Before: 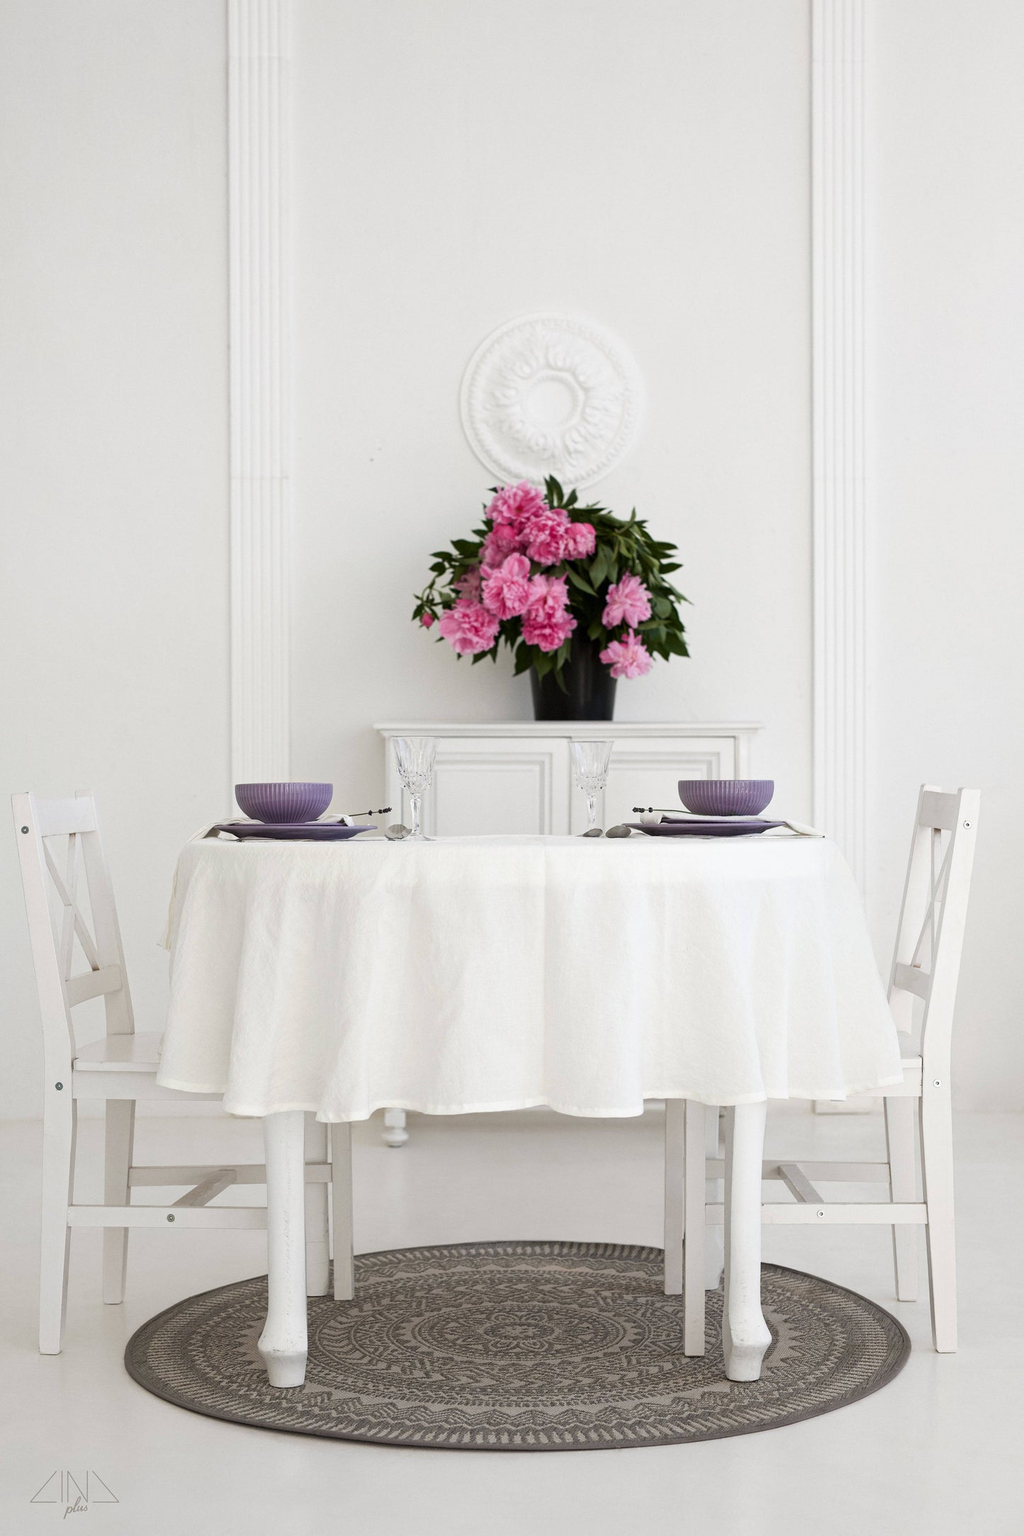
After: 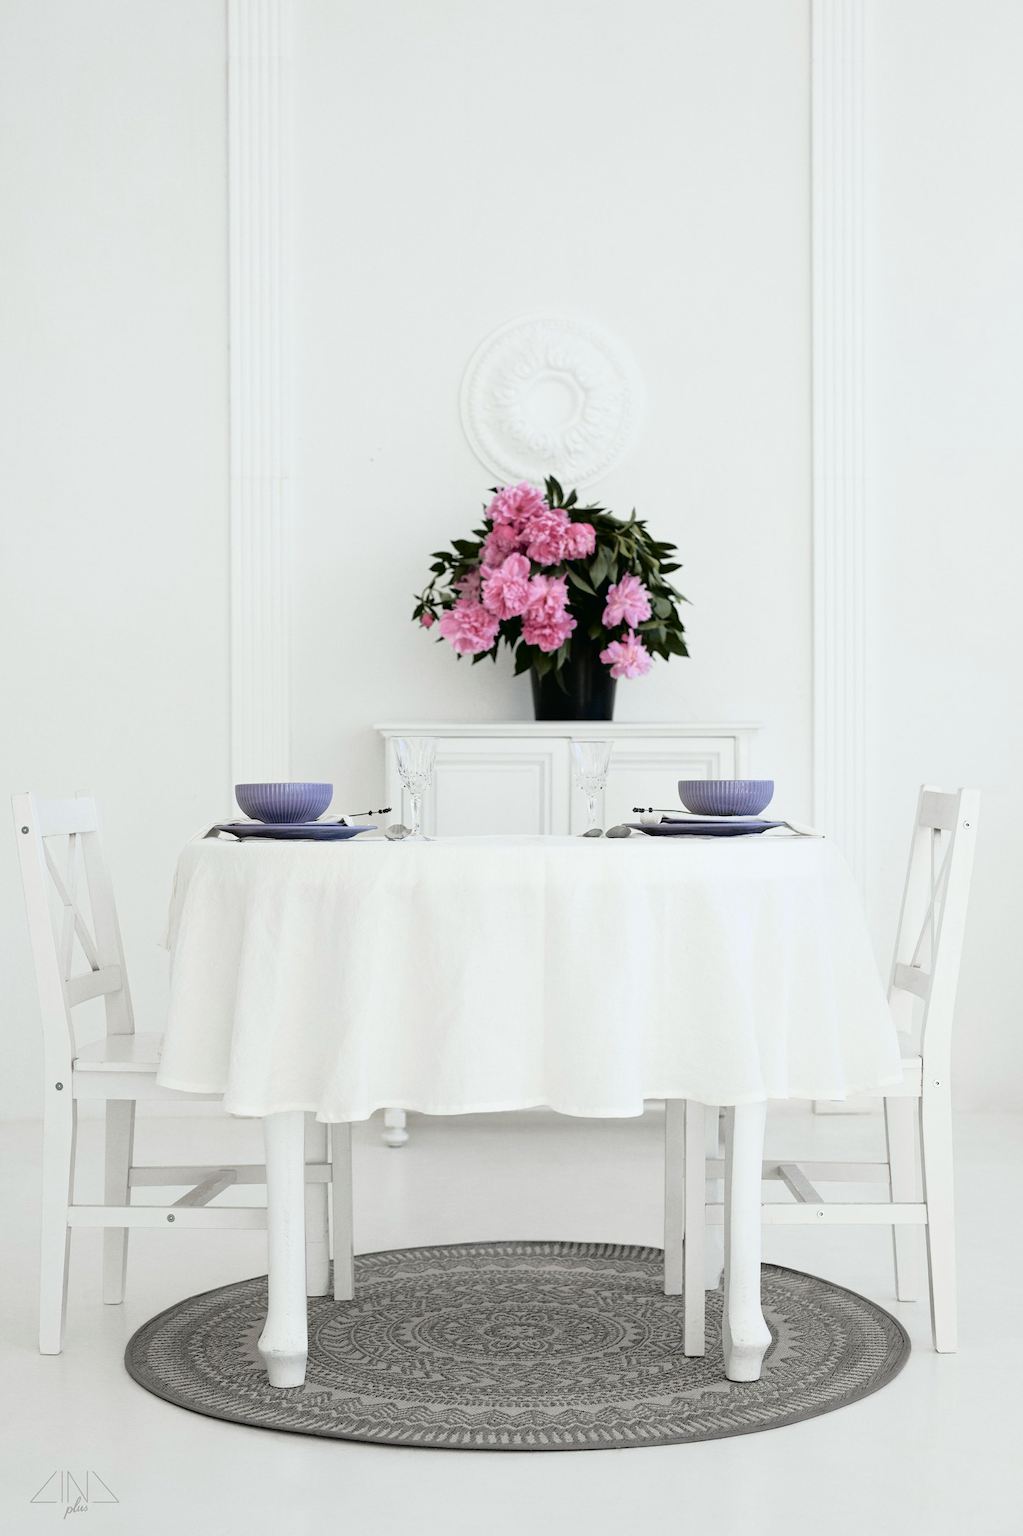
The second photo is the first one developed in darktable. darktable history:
tone curve: curves: ch0 [(0.014, 0.013) (0.088, 0.043) (0.208, 0.176) (0.257, 0.267) (0.406, 0.483) (0.489, 0.556) (0.667, 0.73) (0.793, 0.851) (0.994, 0.974)]; ch1 [(0, 0) (0.161, 0.092) (0.35, 0.33) (0.392, 0.392) (0.457, 0.467) (0.505, 0.497) (0.537, 0.518) (0.553, 0.53) (0.58, 0.567) (0.739, 0.697) (1, 1)]; ch2 [(0, 0) (0.346, 0.362) (0.448, 0.419) (0.502, 0.499) (0.533, 0.517) (0.556, 0.533) (0.629, 0.619) (0.717, 0.678) (1, 1)], color space Lab, independent channels, preserve colors none
